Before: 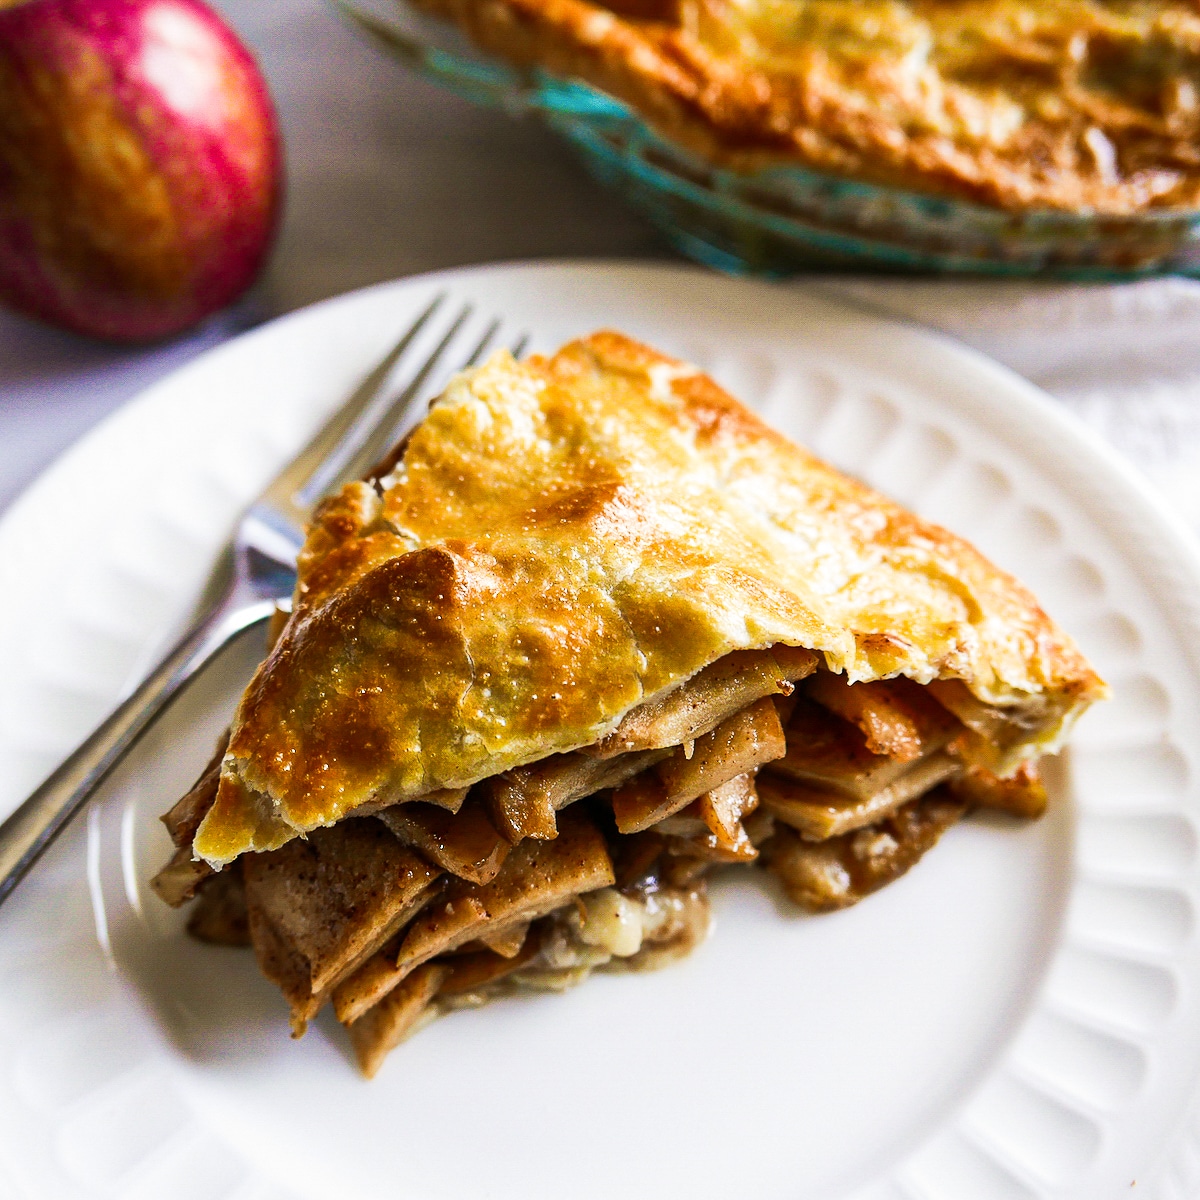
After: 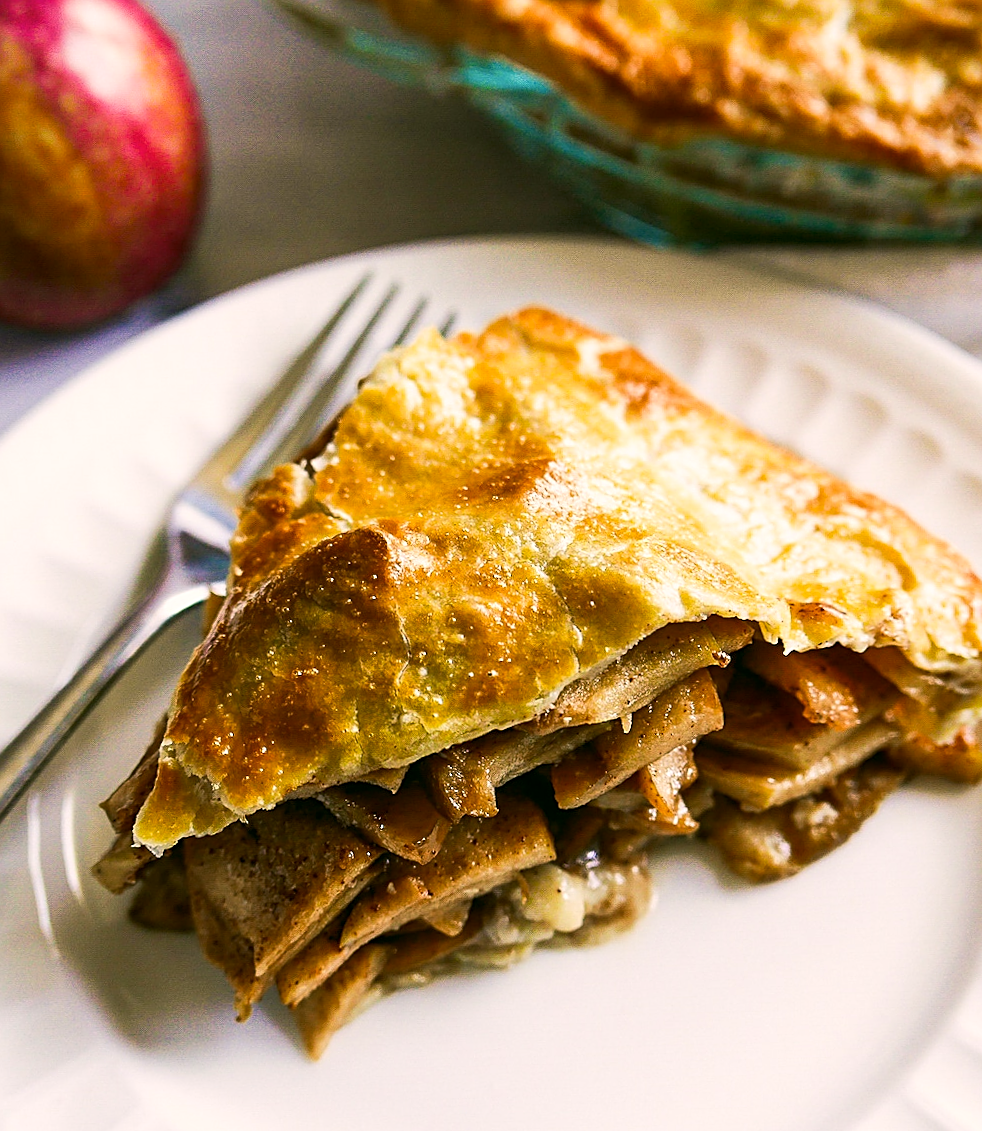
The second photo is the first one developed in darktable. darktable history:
sharpen: on, module defaults
color correction: highlights a* 4.45, highlights b* 4.94, shadows a* -7.03, shadows b* 4.87
crop and rotate: angle 1.42°, left 4.487%, top 0.841%, right 11.621%, bottom 2.551%
tone equalizer: on, module defaults
